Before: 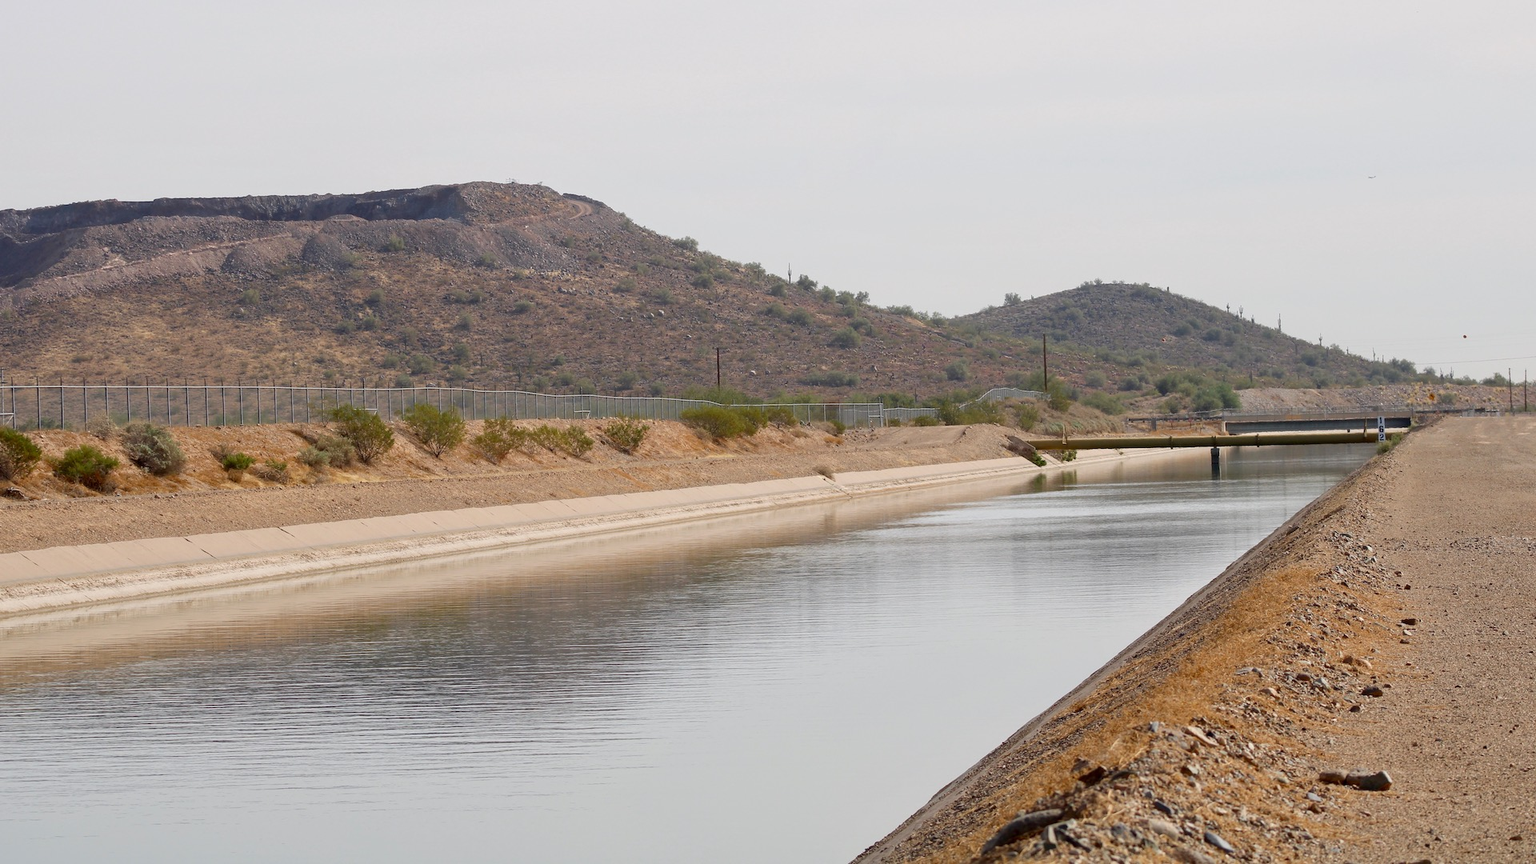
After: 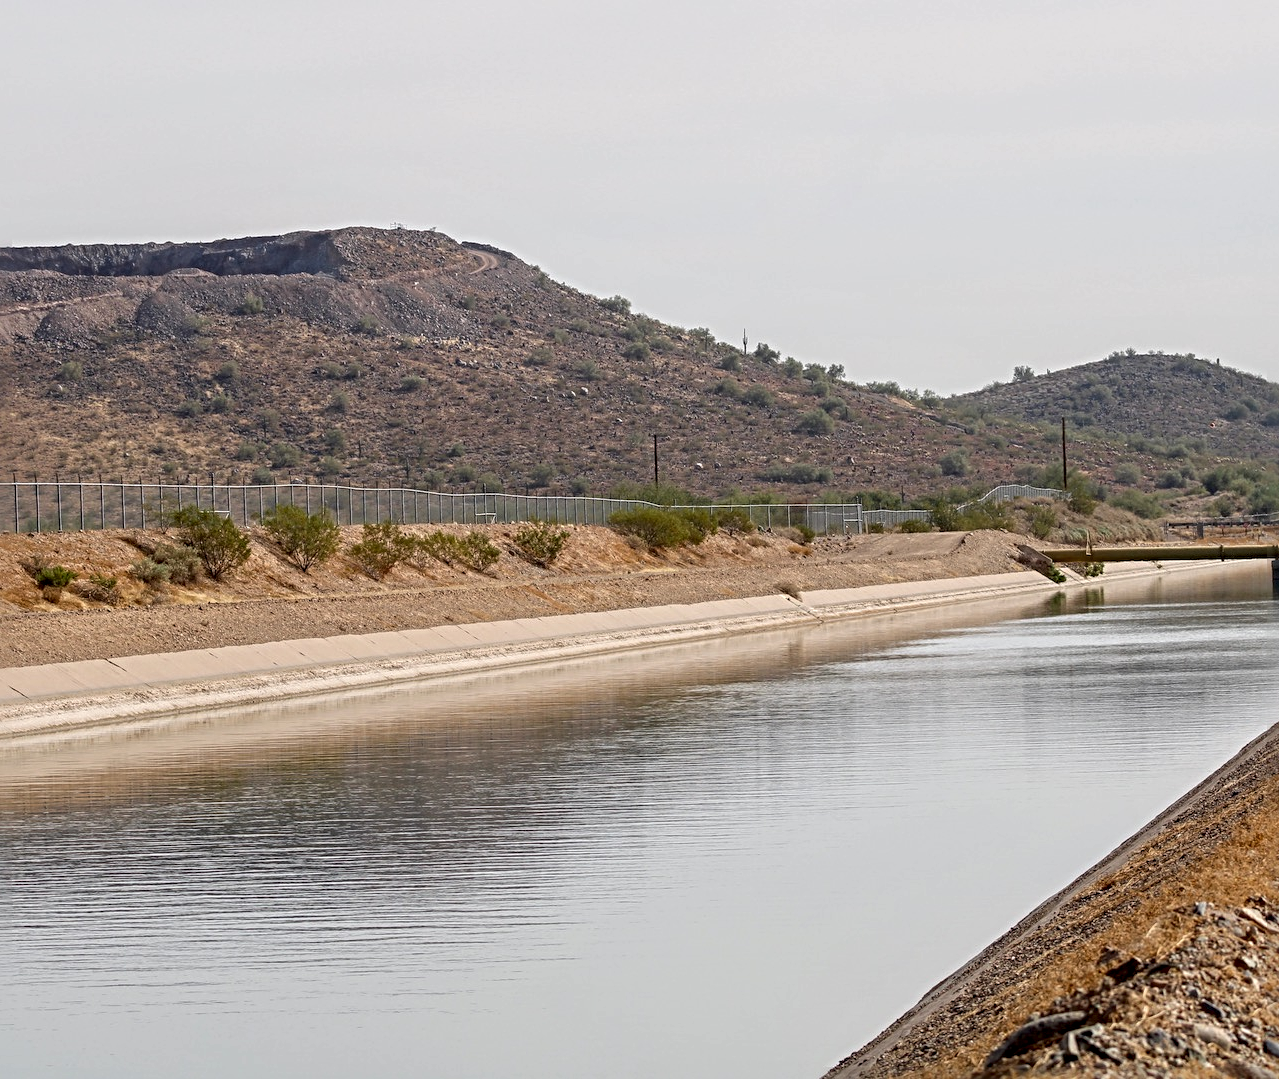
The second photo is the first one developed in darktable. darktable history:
local contrast: detail 130%
sharpen: radius 4.883
crop and rotate: left 12.648%, right 20.685%
